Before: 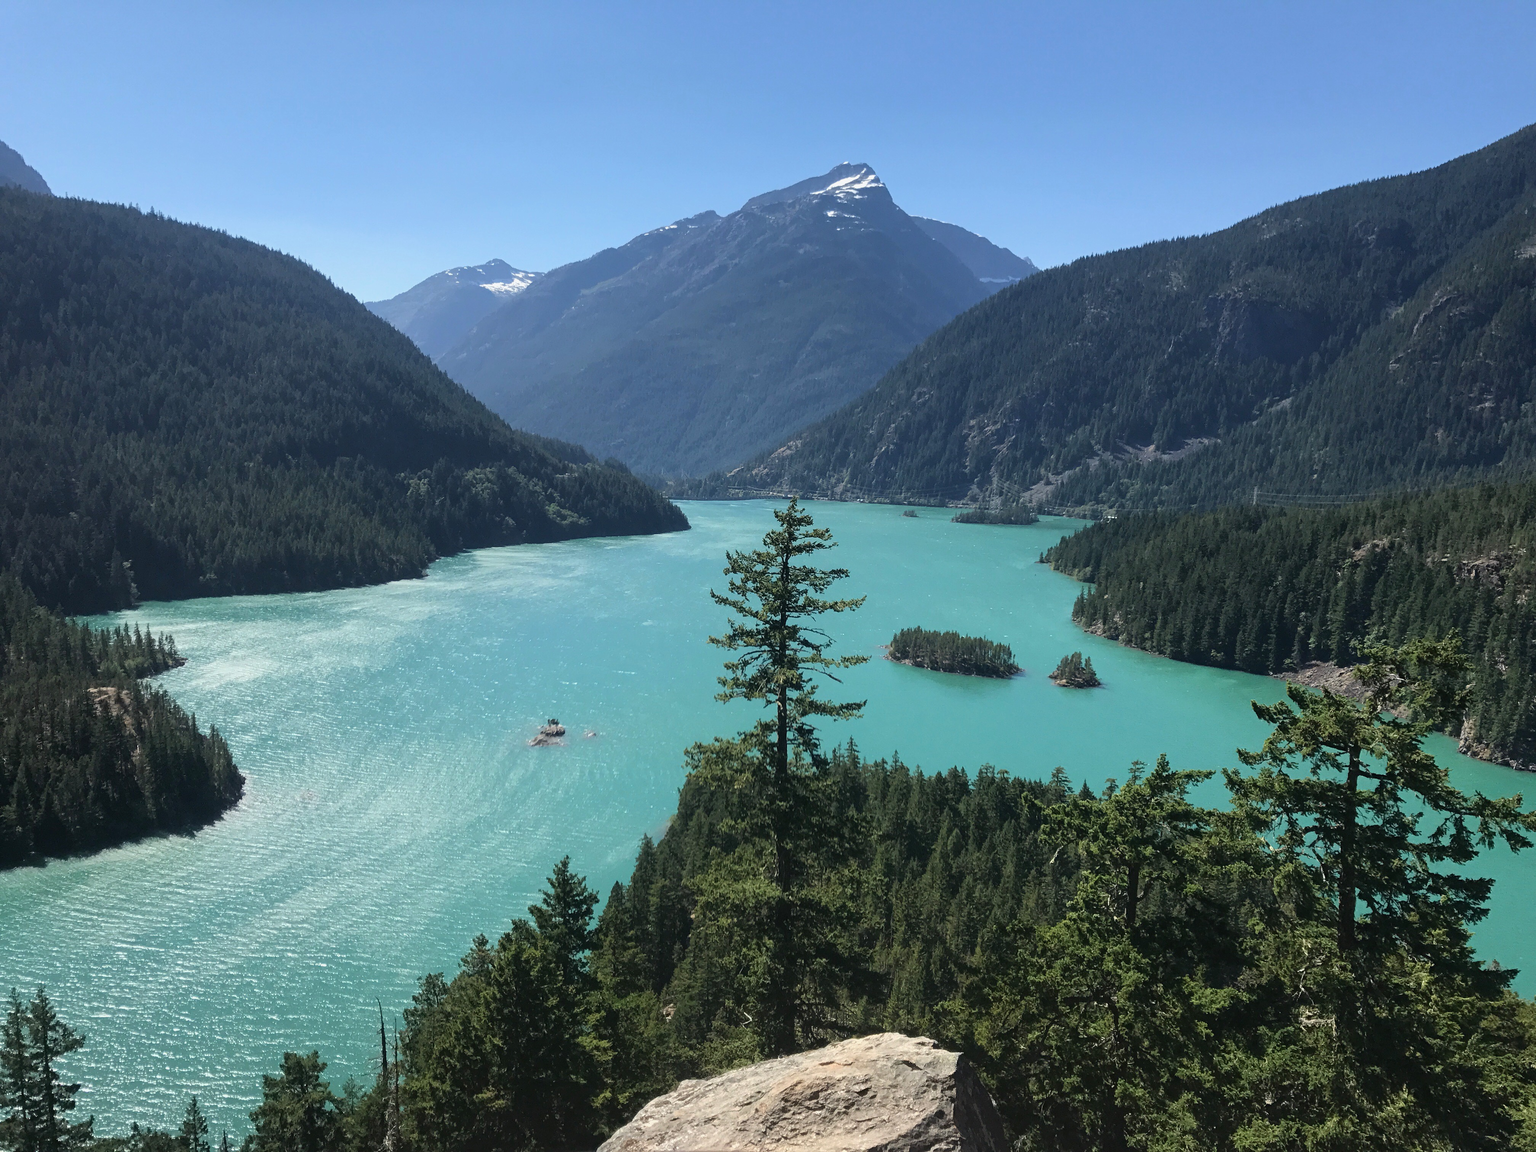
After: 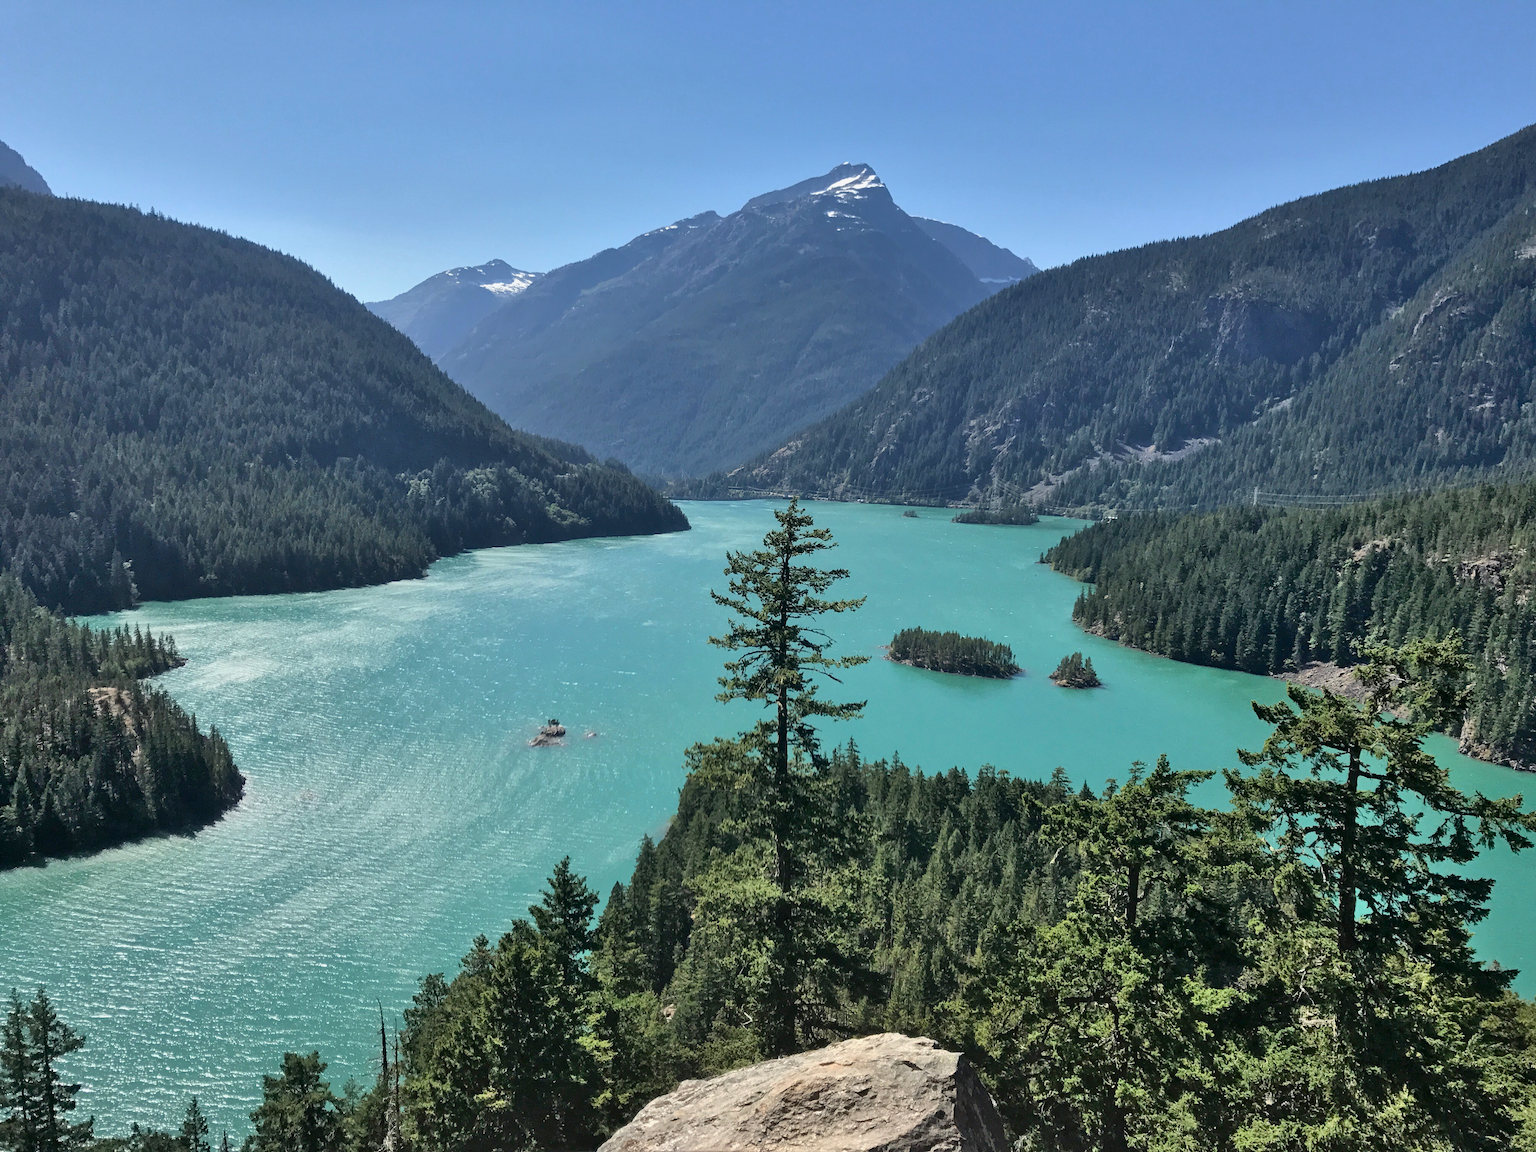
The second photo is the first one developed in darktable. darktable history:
shadows and highlights: shadows 61.11, highlights color adjustment 0.074%, soften with gaussian
